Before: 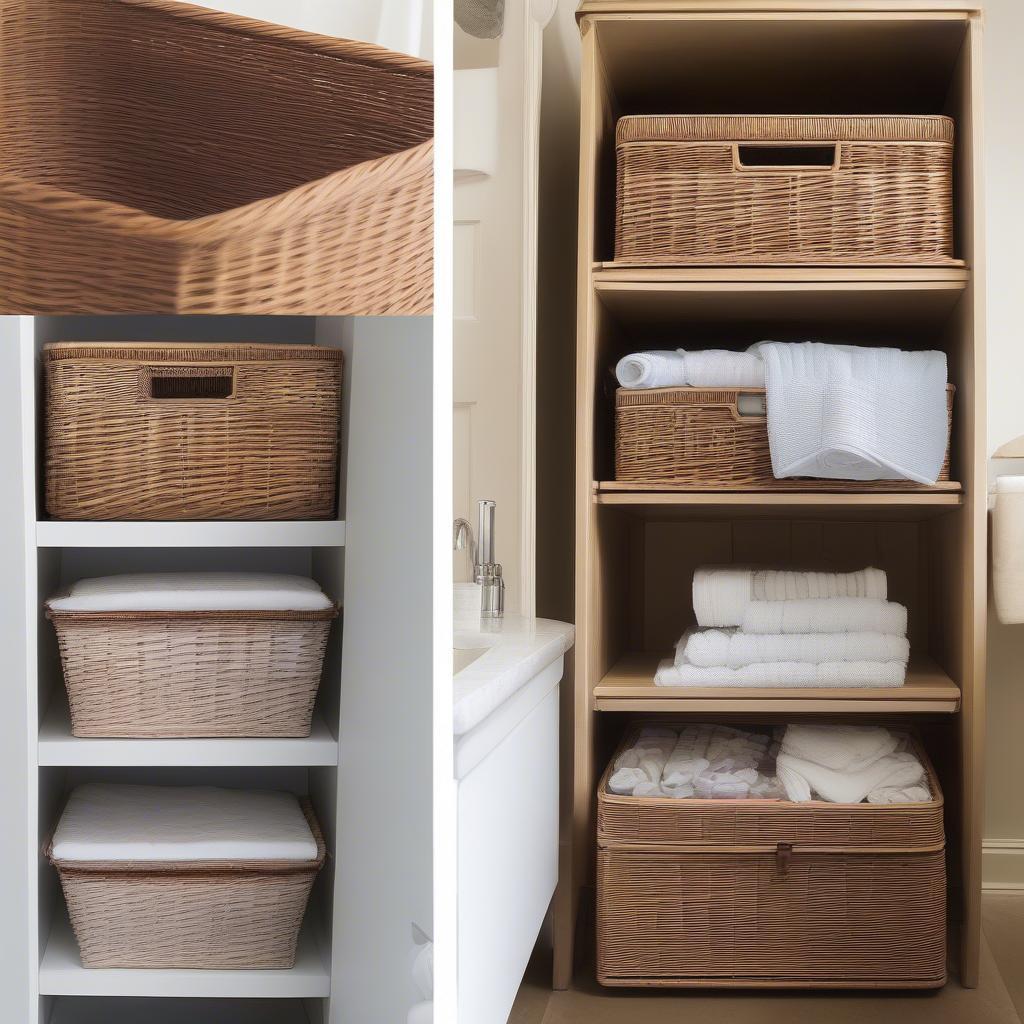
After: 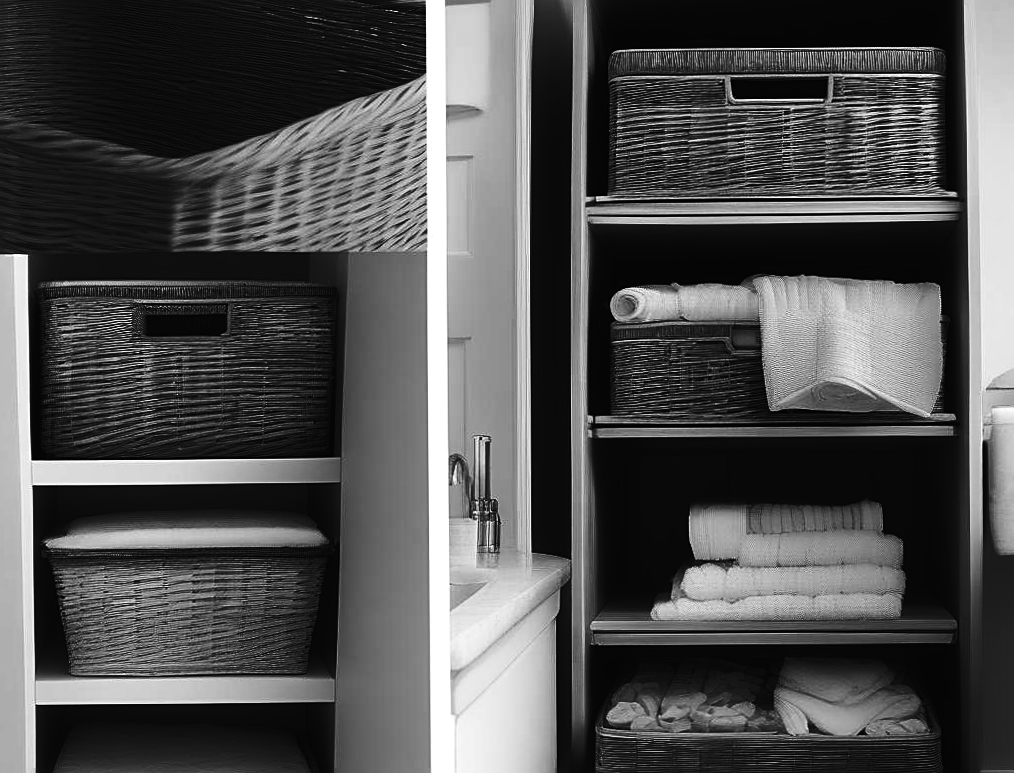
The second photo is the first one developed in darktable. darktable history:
contrast brightness saturation: contrast 0.02, brightness -1, saturation -1
crop: top 5.667%, bottom 17.637%
base curve: curves: ch0 [(0, 0) (0.257, 0.25) (0.482, 0.586) (0.757, 0.871) (1, 1)]
exposure: black level correction -0.041, exposure 0.064 EV, compensate highlight preservation false
sharpen: on, module defaults
rotate and perspective: rotation -0.45°, automatic cropping original format, crop left 0.008, crop right 0.992, crop top 0.012, crop bottom 0.988
